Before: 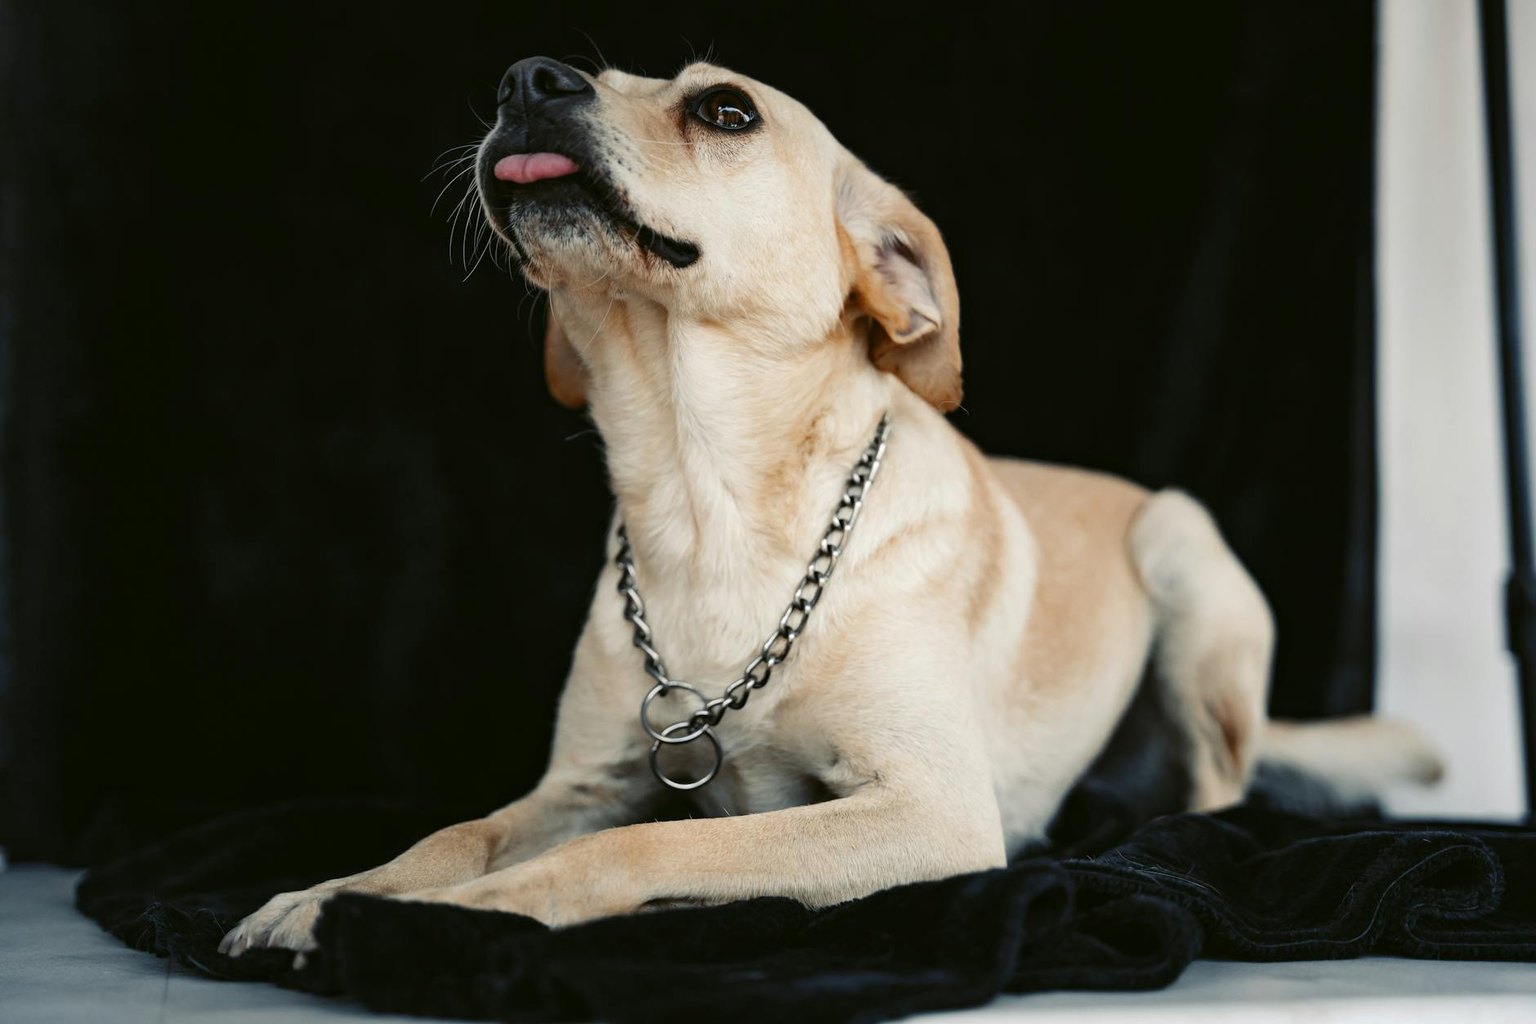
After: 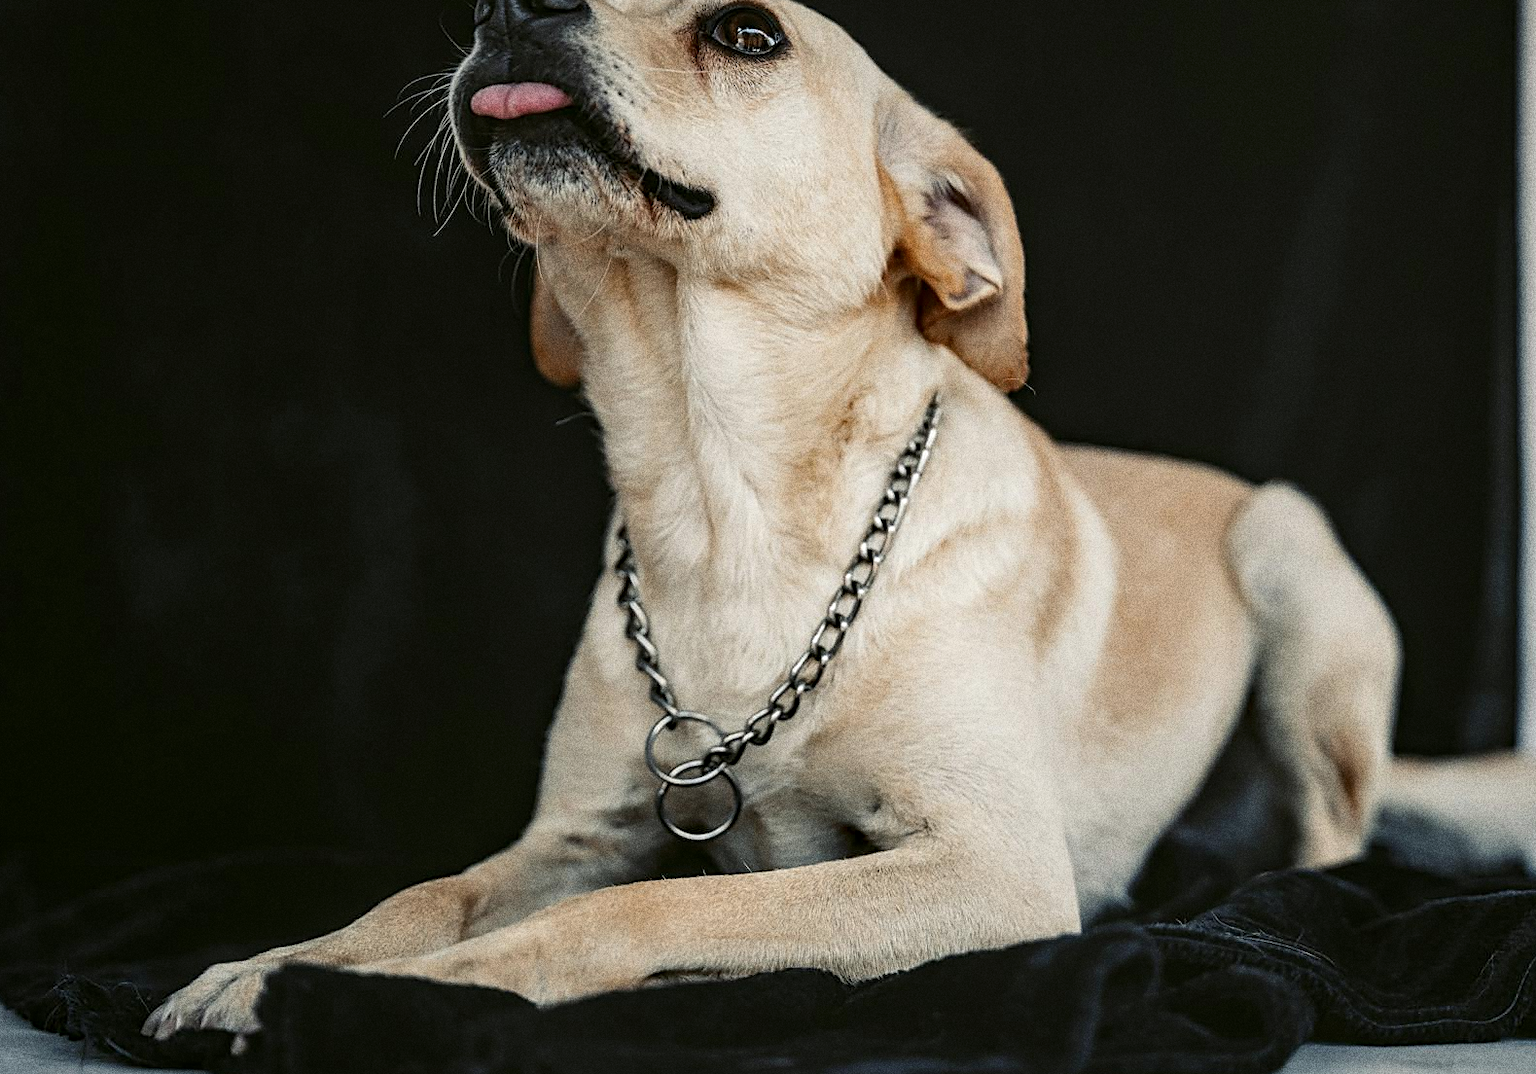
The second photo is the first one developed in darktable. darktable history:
sharpen: on, module defaults
crop: left 6.446%, top 8.188%, right 9.538%, bottom 3.548%
local contrast: detail 130%
contrast brightness saturation: contrast 0.01, saturation -0.05
grain: strength 49.07%
